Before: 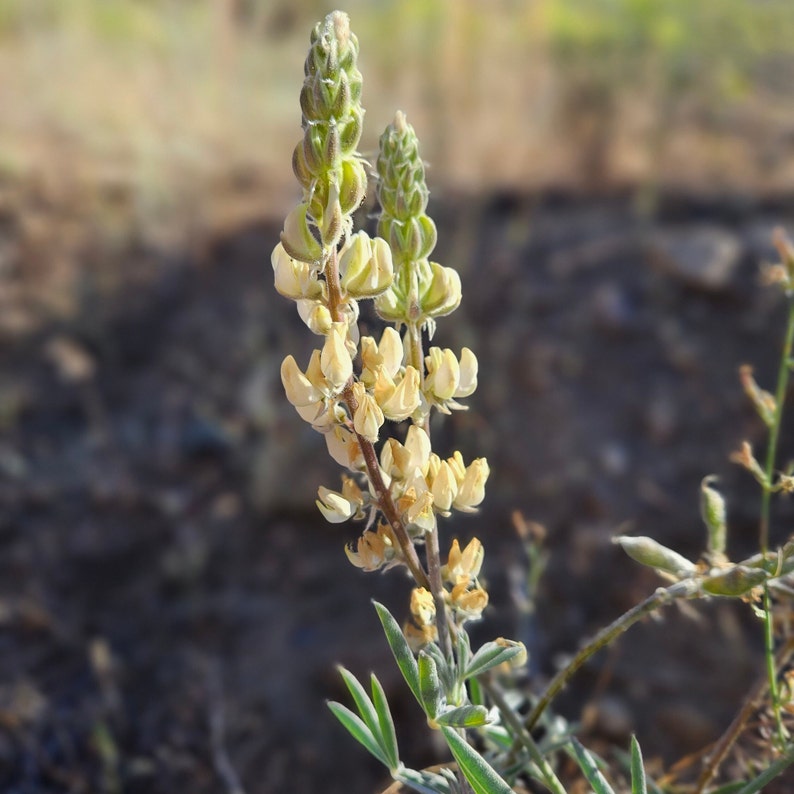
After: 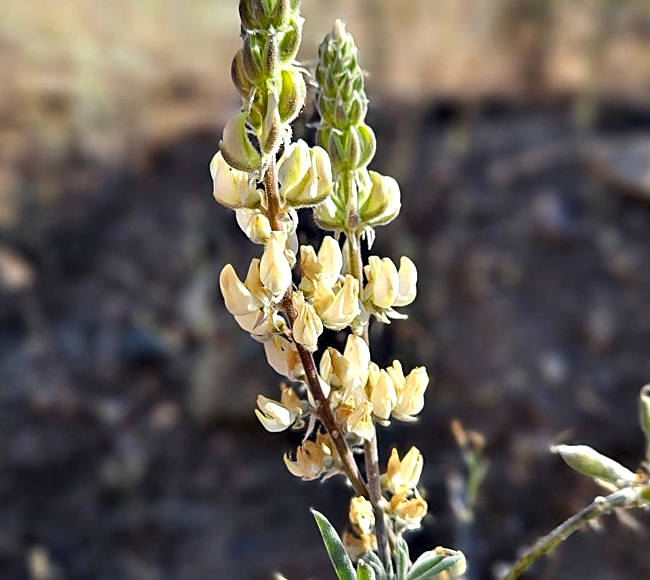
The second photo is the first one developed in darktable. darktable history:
sharpen: on, module defaults
contrast equalizer: y [[0.6 ×6], [0.55 ×6], [0 ×6], [0 ×6], [0 ×6]]
crop: left 7.752%, top 11.543%, right 10.301%, bottom 15.394%
